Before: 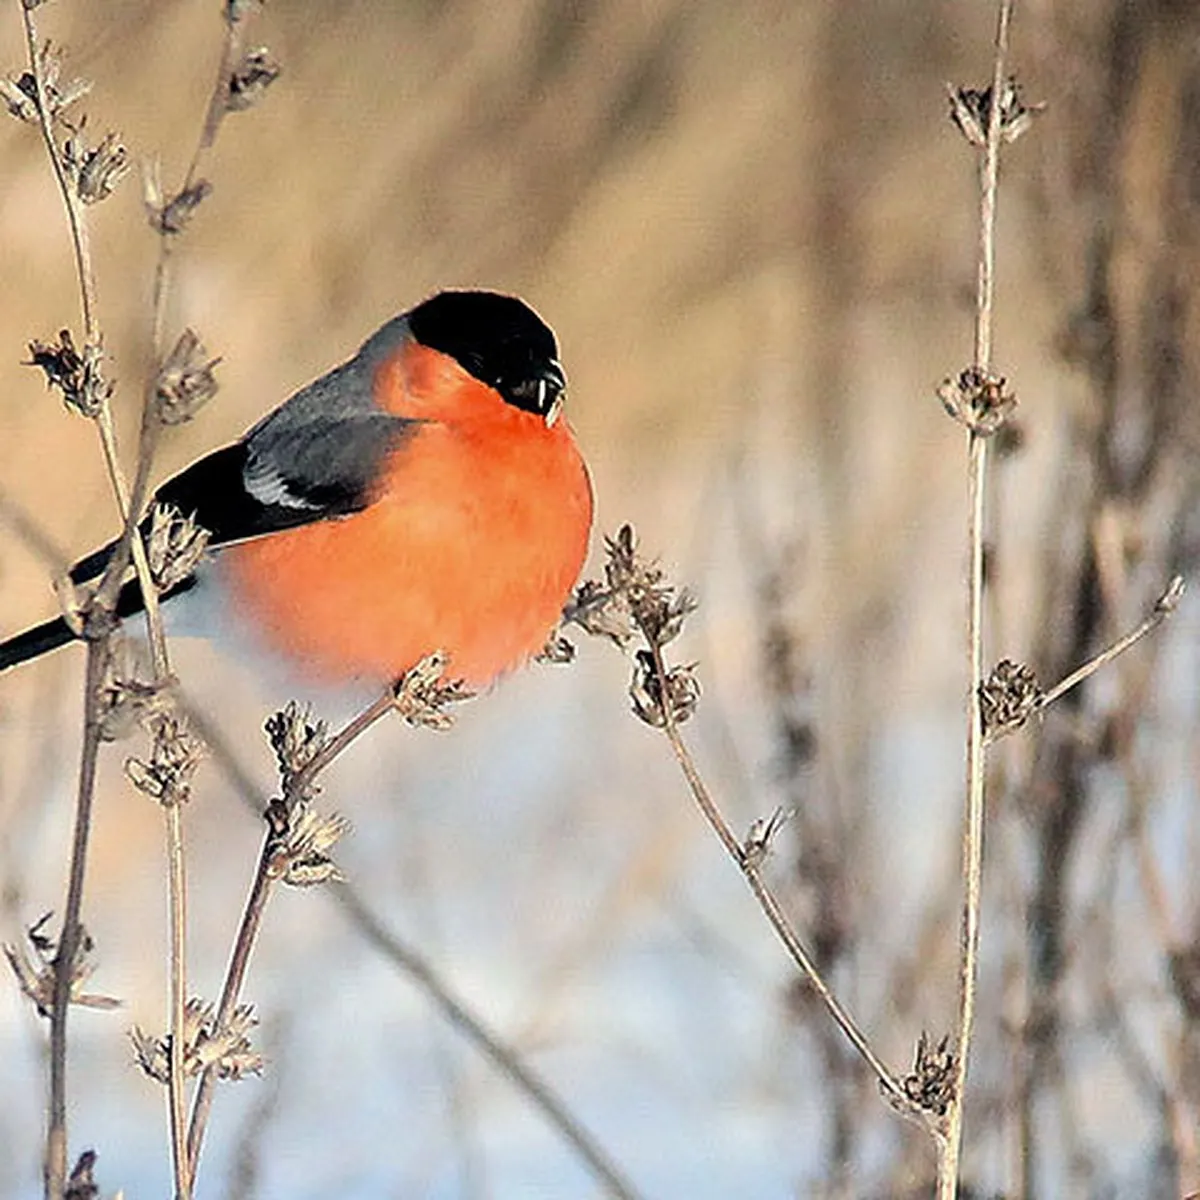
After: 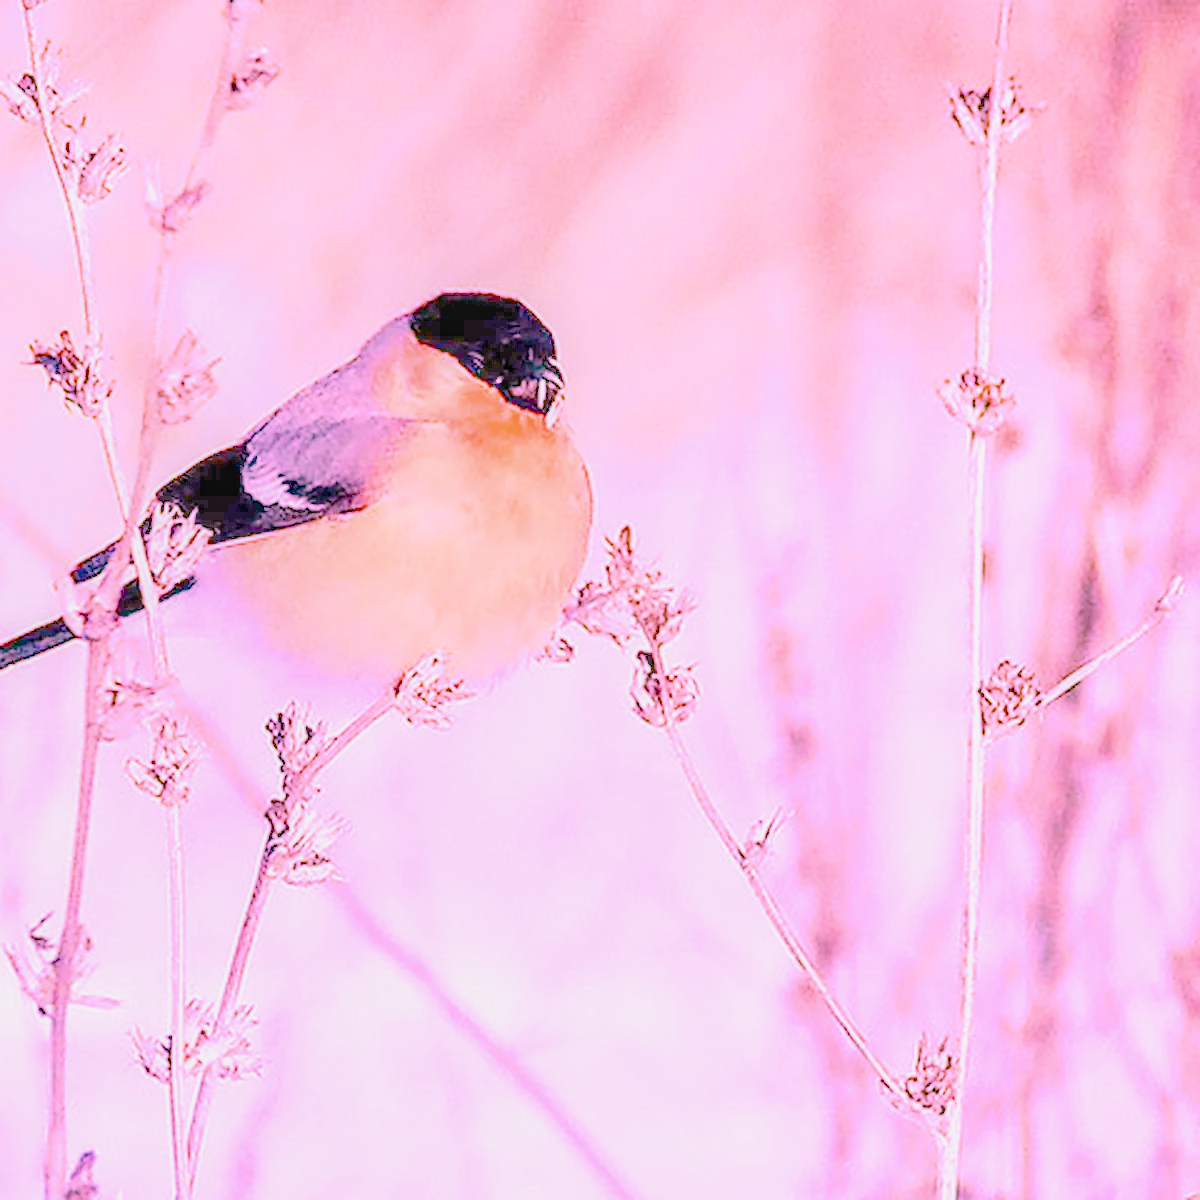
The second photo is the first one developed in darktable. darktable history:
highlight reconstruction: iterations 1, diameter of reconstruction 64 px
local contrast: on, module defaults
color balance rgb: perceptual saturation grading › global saturation 25%, global vibrance 10%
tone equalizer: on, module defaults
white balance: red 2.081, blue 1.774
filmic rgb: black relative exposure -8.42 EV, white relative exposure 4.68 EV, hardness 3.82, color science v6 (2022)
exposure: black level correction -0.001, exposure 0.9 EV, compensate exposure bias true, compensate highlight preservation false
